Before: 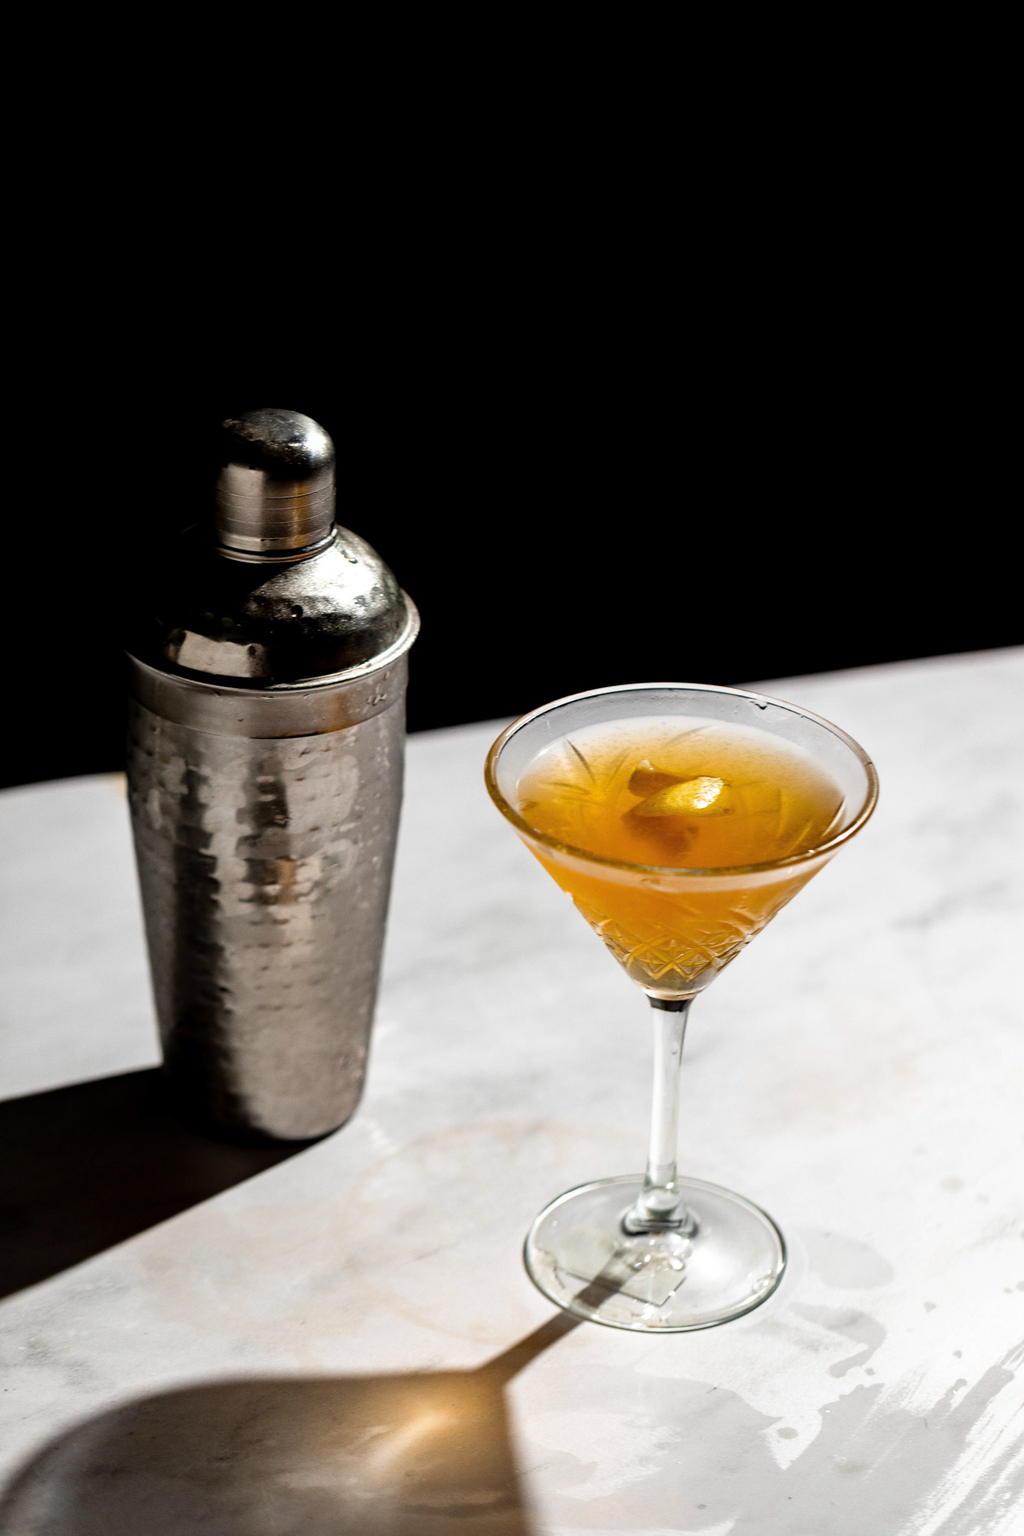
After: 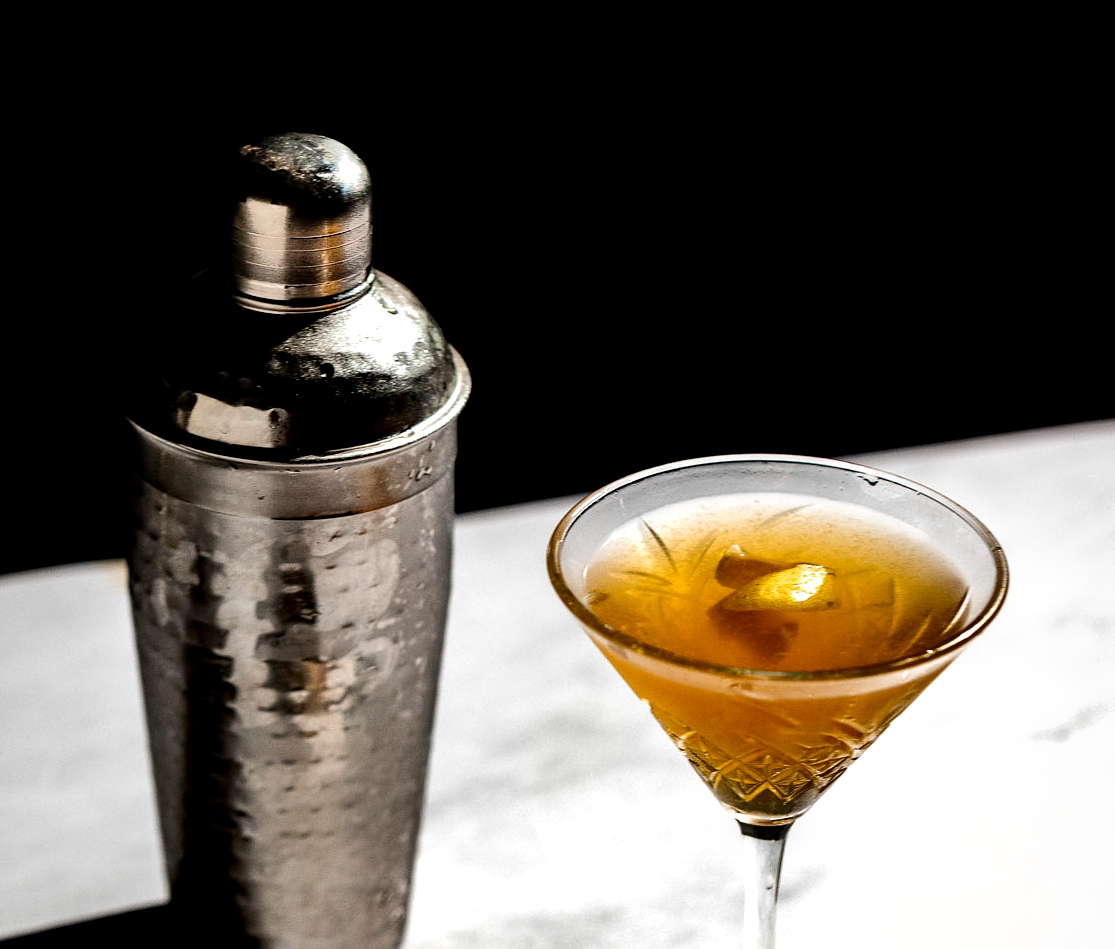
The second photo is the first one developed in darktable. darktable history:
shadows and highlights: radius 131.34, soften with gaussian
crop: left 1.759%, top 19.274%, right 5.28%, bottom 27.981%
tone equalizer: -8 EV -0.428 EV, -7 EV -0.41 EV, -6 EV -0.314 EV, -5 EV -0.208 EV, -3 EV 0.243 EV, -2 EV 0.326 EV, -1 EV 0.402 EV, +0 EV 0.443 EV, edges refinement/feathering 500, mask exposure compensation -1.57 EV, preserve details no
levels: levels [0, 0.498, 0.996]
sharpen: radius 1.006
local contrast: shadows 95%, midtone range 0.498
